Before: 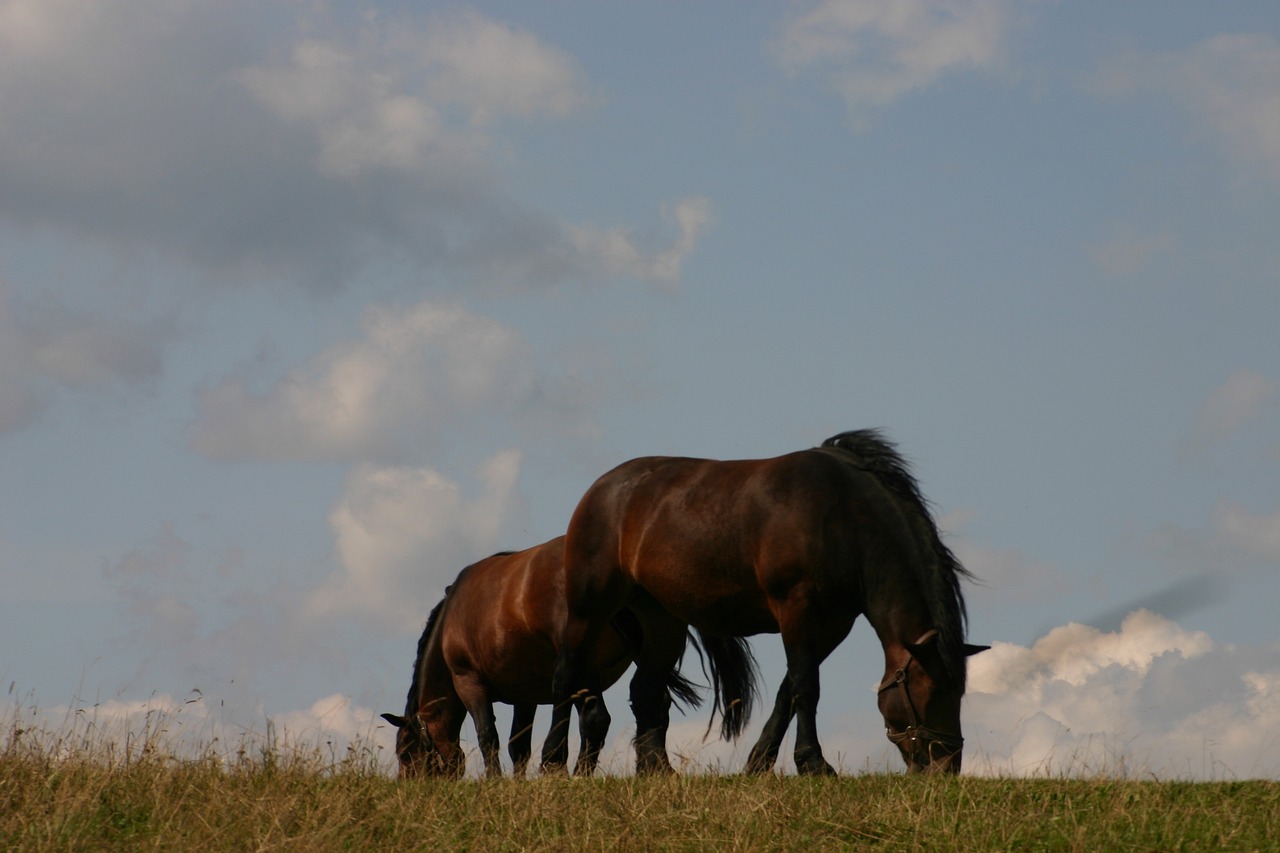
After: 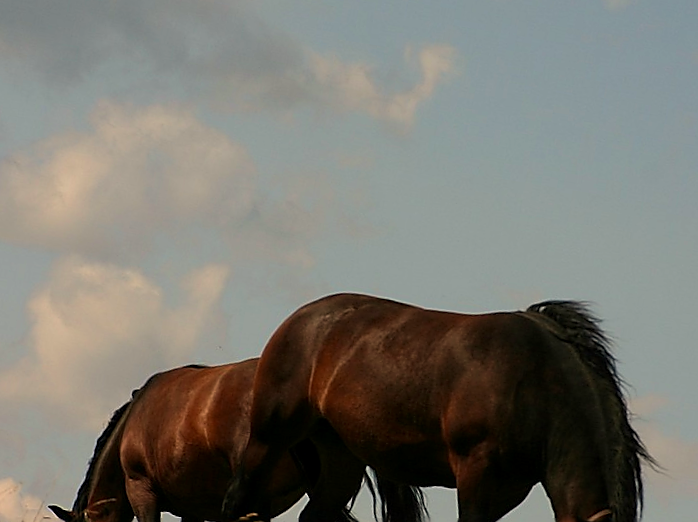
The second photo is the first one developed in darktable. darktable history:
velvia: on, module defaults
local contrast: highlights 100%, shadows 100%, detail 120%, midtone range 0.2
sharpen: radius 1.4, amount 1.25, threshold 0.7
exposure: exposure 0.2 EV, compensate highlight preservation false
crop: left 25%, top 25%, right 25%, bottom 25%
rotate and perspective: rotation 9.12°, automatic cropping off
white balance: red 1.045, blue 0.932
